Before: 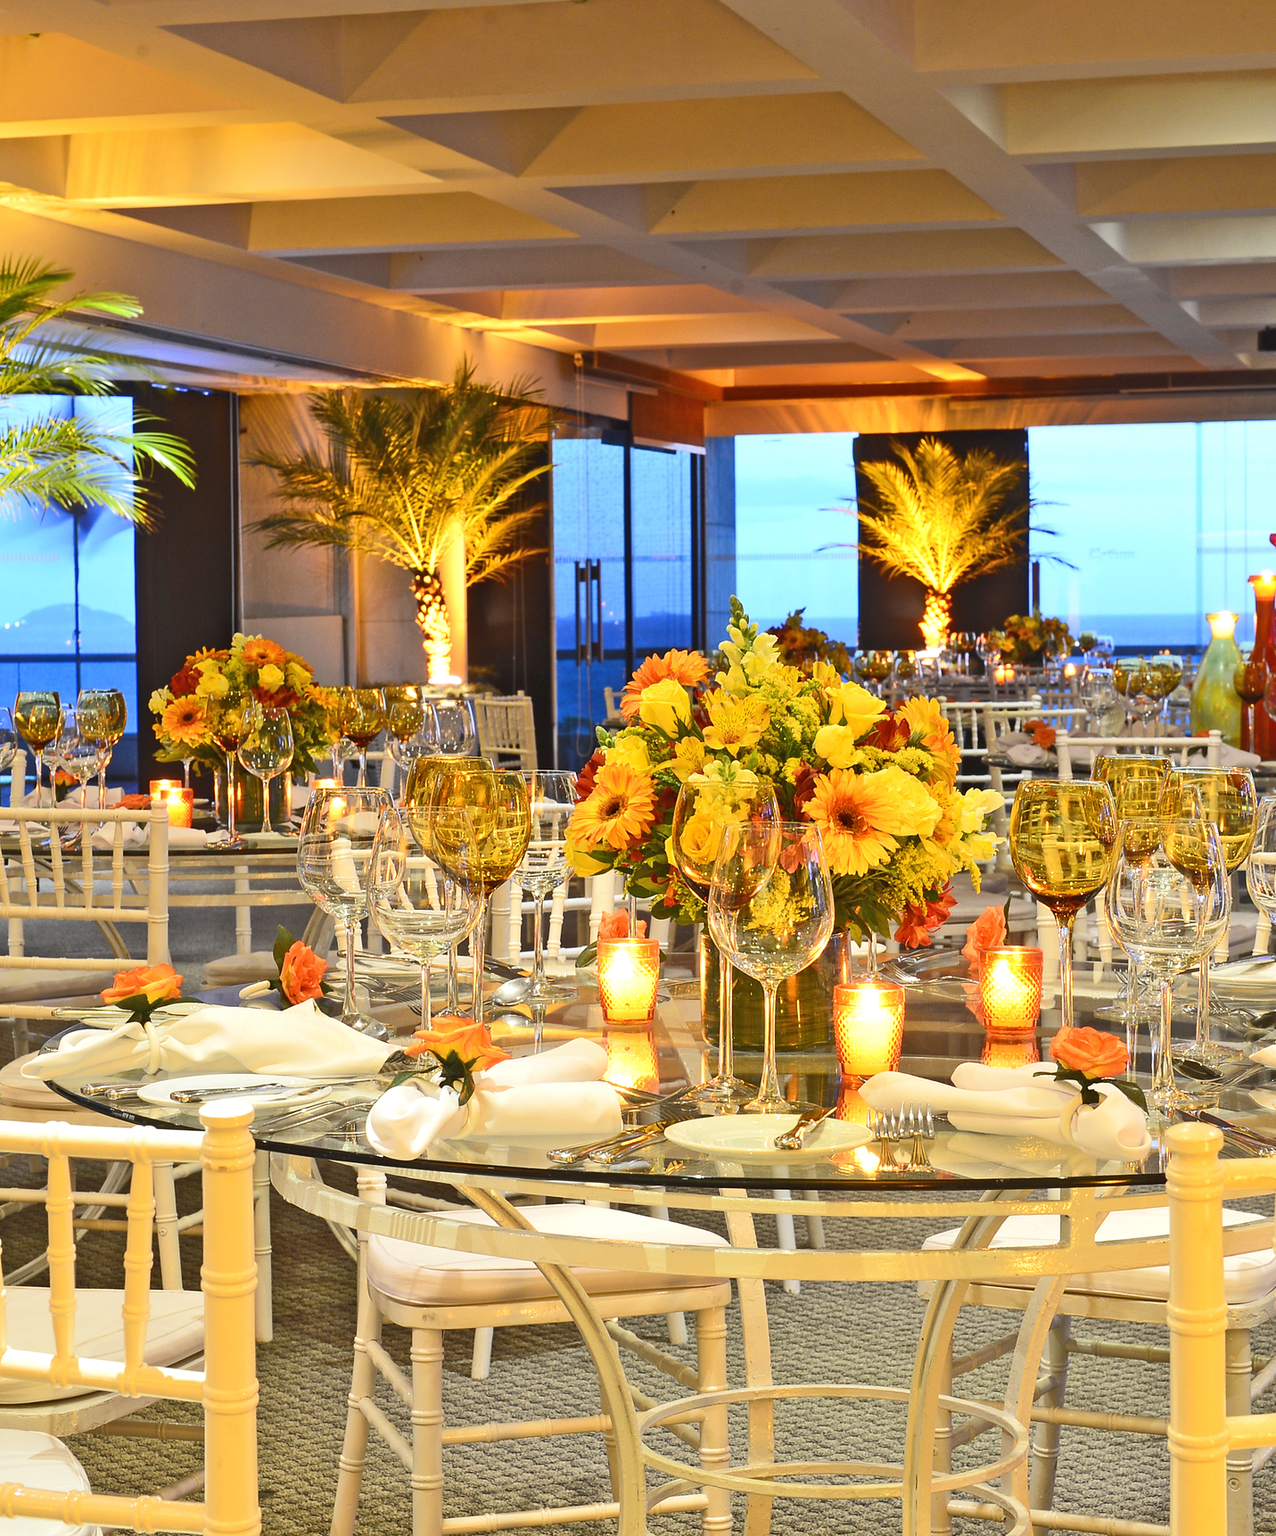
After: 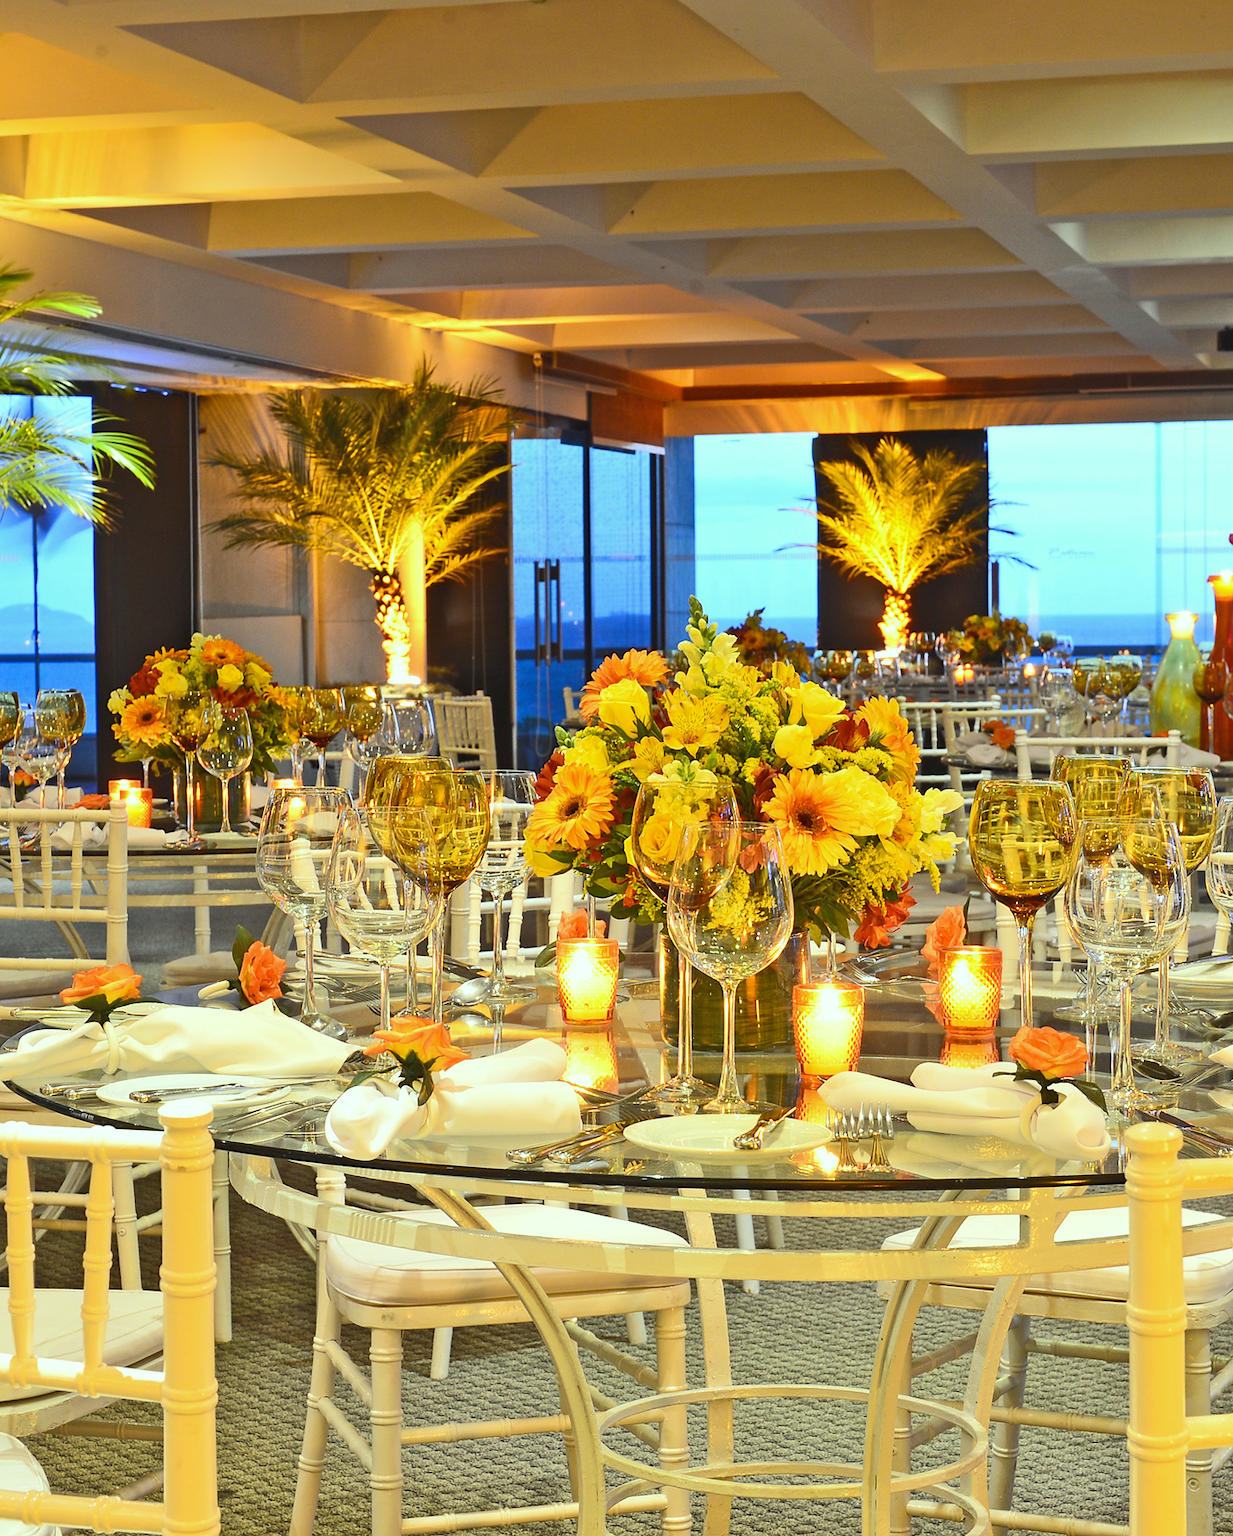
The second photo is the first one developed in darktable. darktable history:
crop and rotate: left 3.305%
color correction: highlights a* -8.01, highlights b* 3.22
